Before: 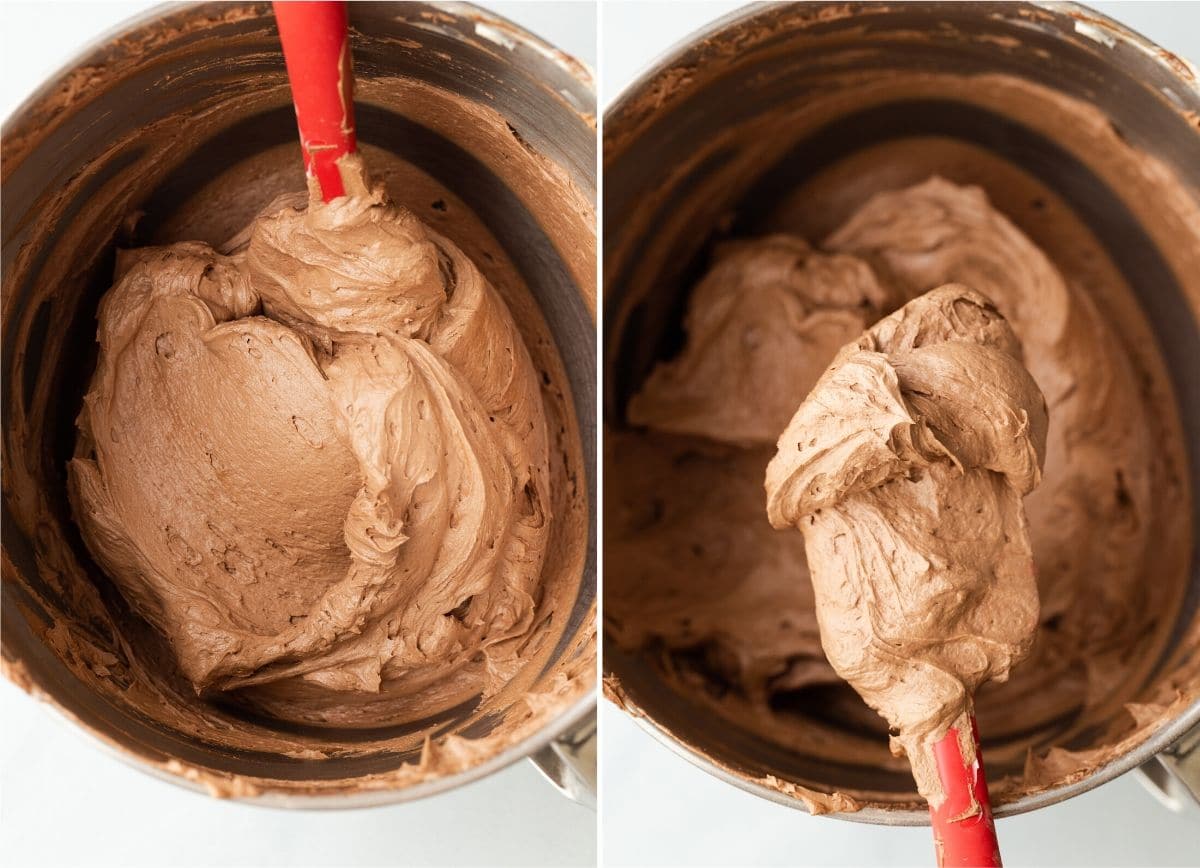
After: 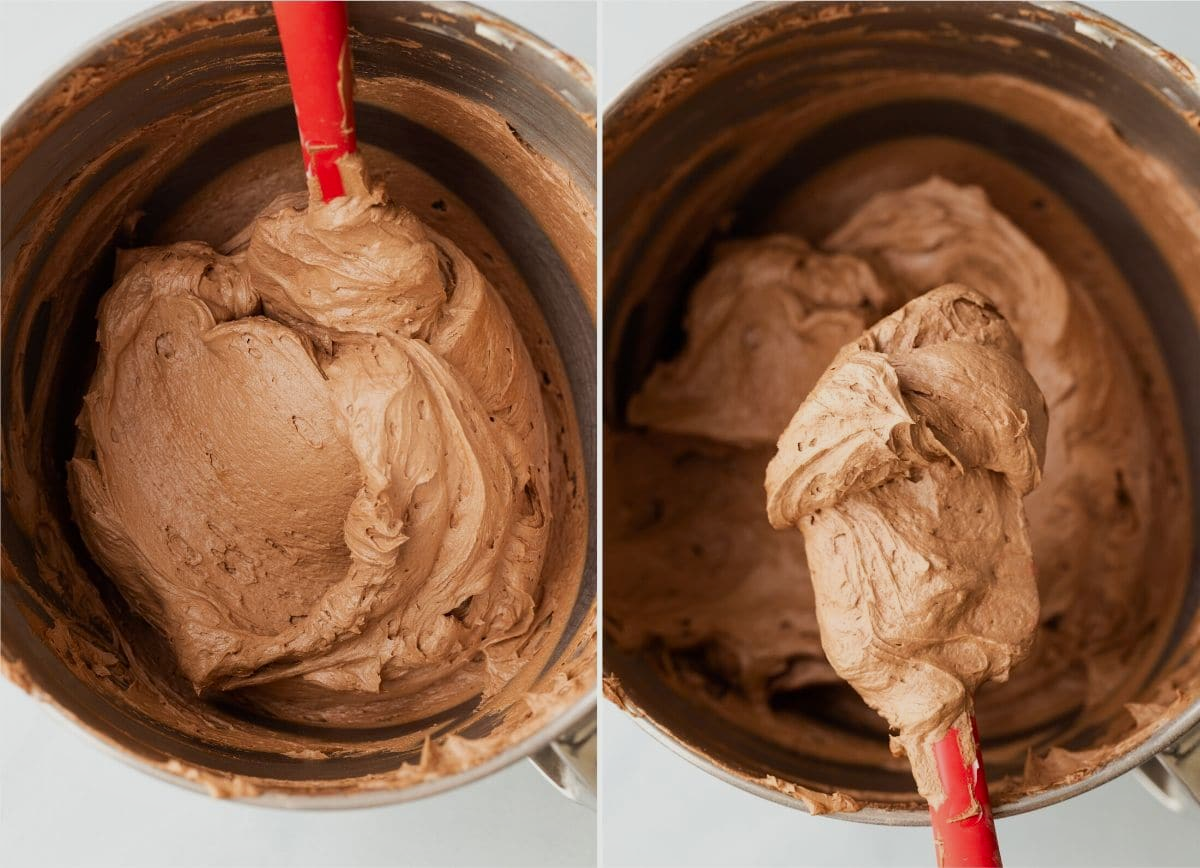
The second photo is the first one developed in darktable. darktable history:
shadows and highlights: radius 121.13, shadows 21.4, white point adjustment -9.72, highlights -14.39, soften with gaussian
